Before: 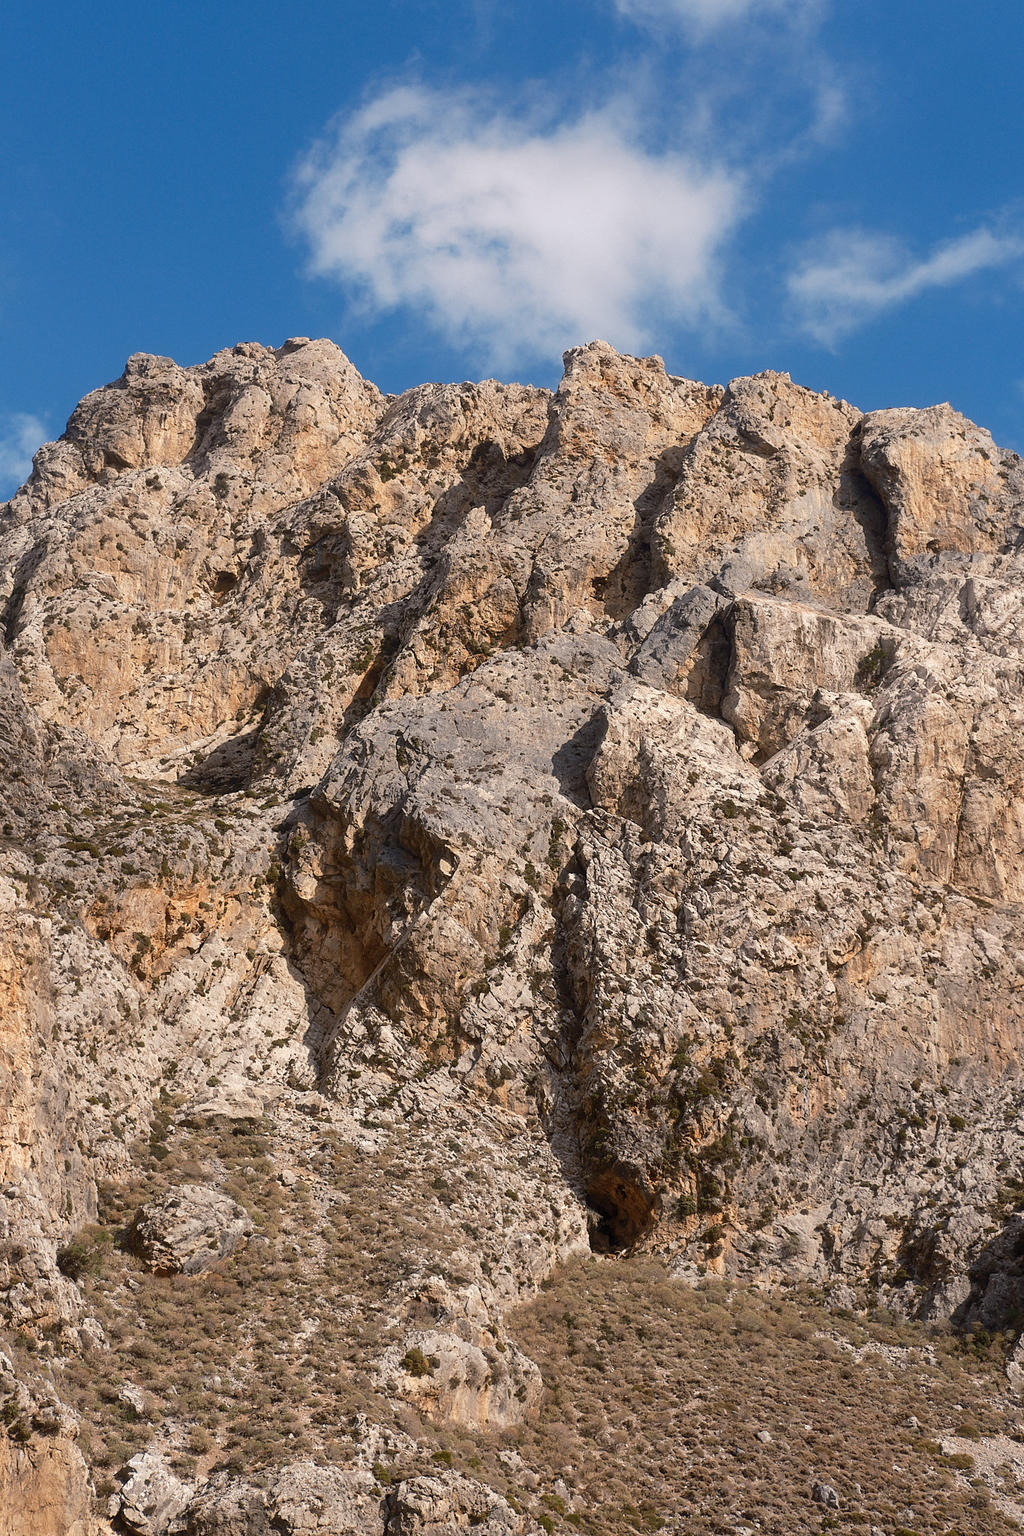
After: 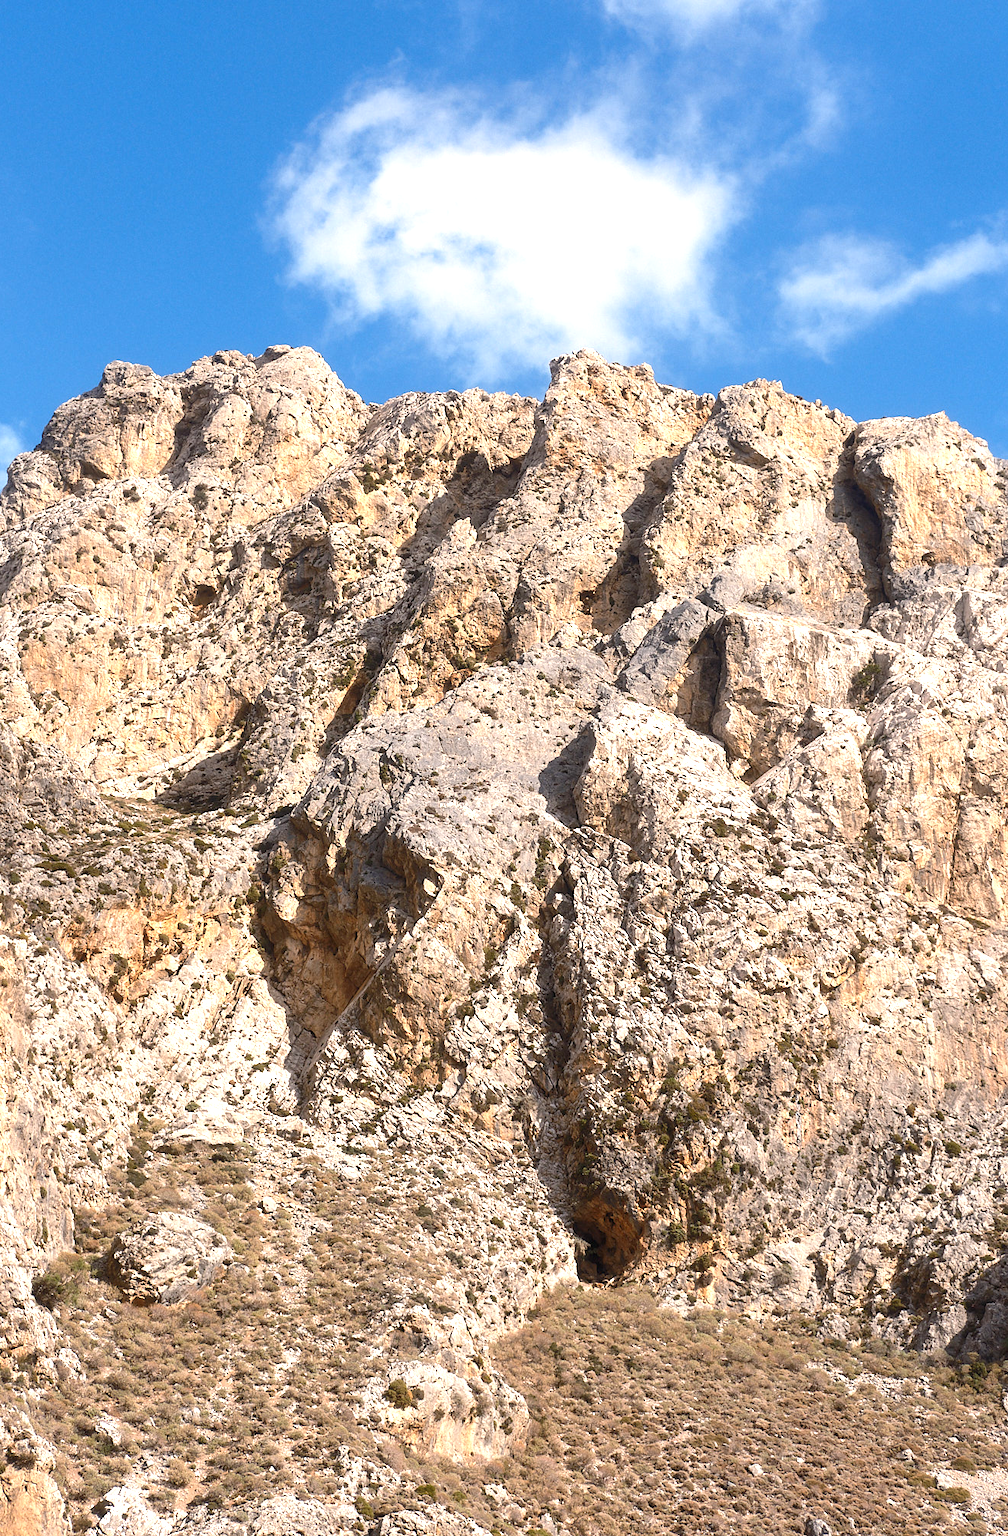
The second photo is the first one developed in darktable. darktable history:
exposure: black level correction 0, exposure 1 EV, compensate exposure bias true, compensate highlight preservation false
crop and rotate: left 2.536%, right 1.107%, bottom 2.246%
